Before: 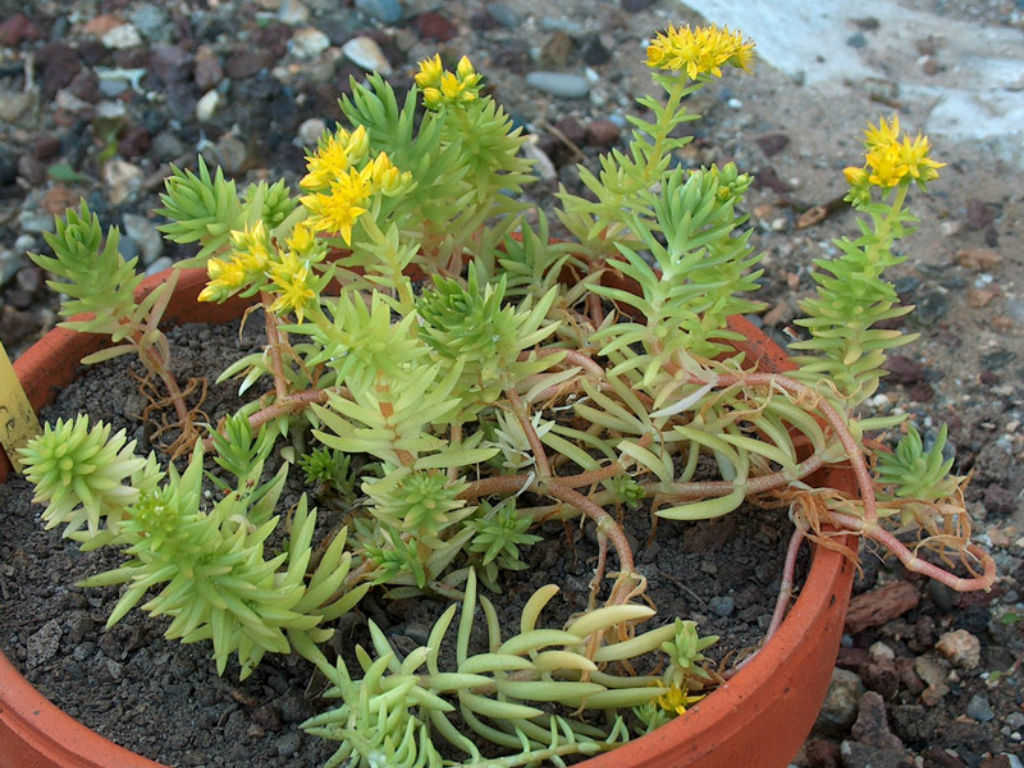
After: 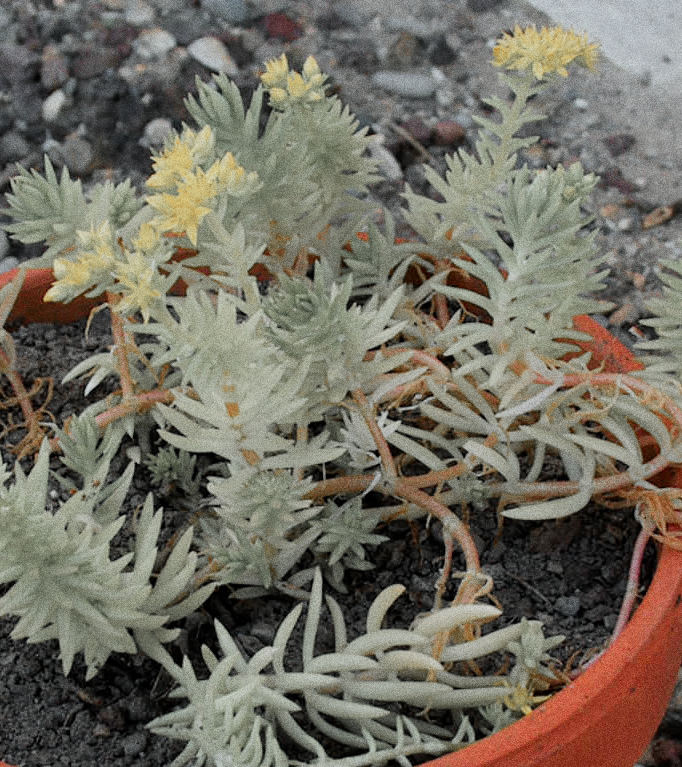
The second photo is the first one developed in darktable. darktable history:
filmic rgb: black relative exposure -7.65 EV, white relative exposure 4.56 EV, hardness 3.61
crop and rotate: left 15.055%, right 18.278%
rotate and perspective: automatic cropping original format, crop left 0, crop top 0
grain: coarseness 0.09 ISO, strength 40%
color zones: curves: ch1 [(0, 0.638) (0.193, 0.442) (0.286, 0.15) (0.429, 0.14) (0.571, 0.142) (0.714, 0.154) (0.857, 0.175) (1, 0.638)]
